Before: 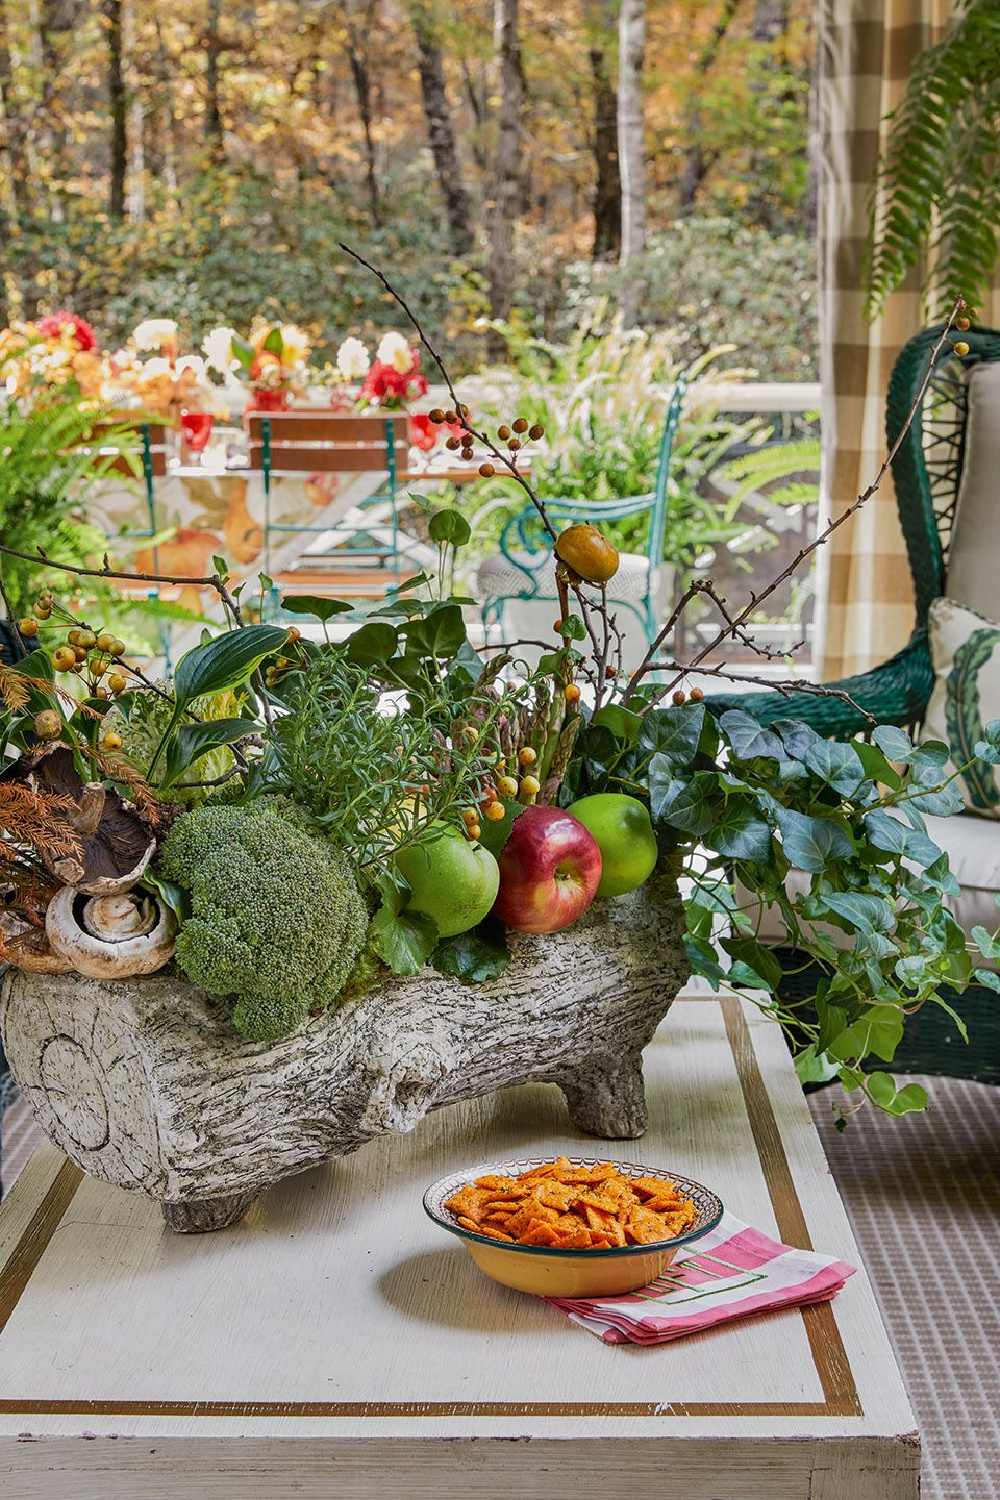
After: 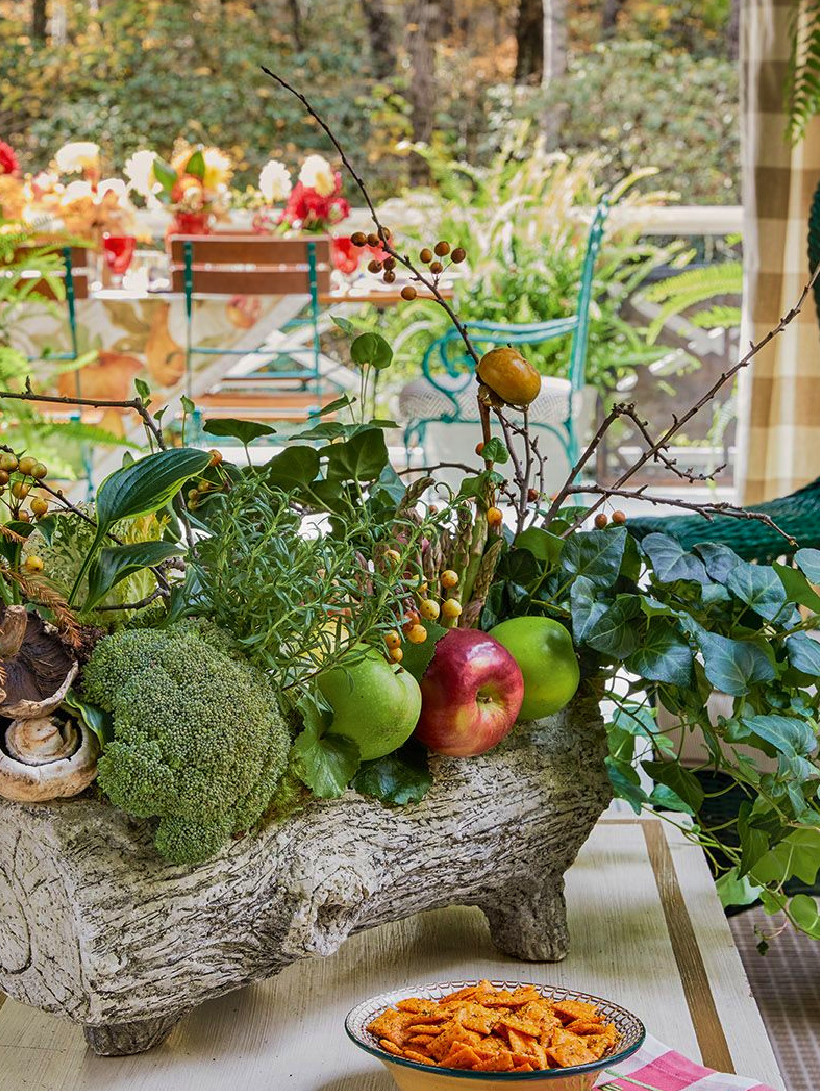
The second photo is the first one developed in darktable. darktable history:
rotate and perspective: automatic cropping off
velvia: on, module defaults
crop: left 7.856%, top 11.836%, right 10.12%, bottom 15.387%
